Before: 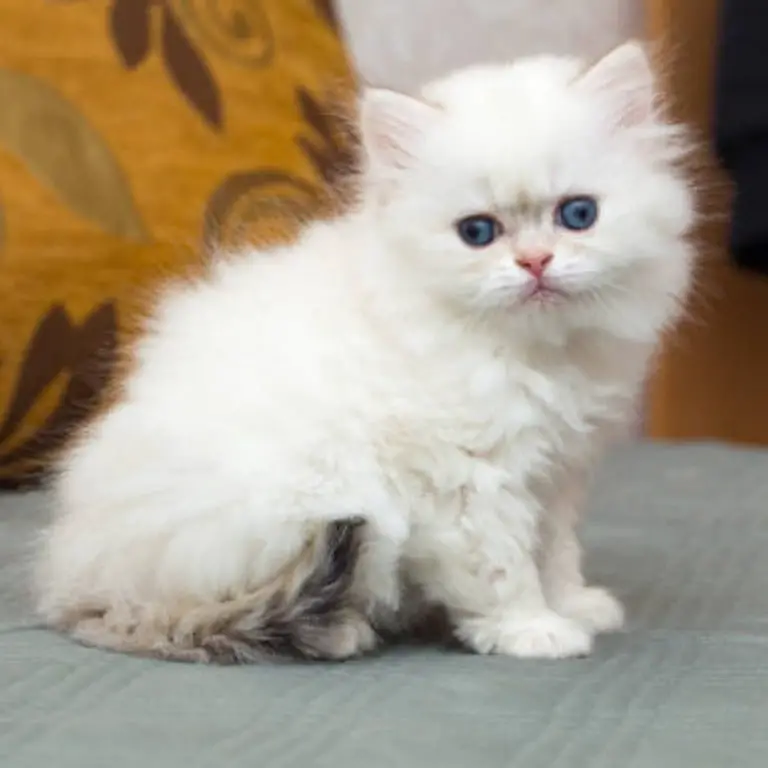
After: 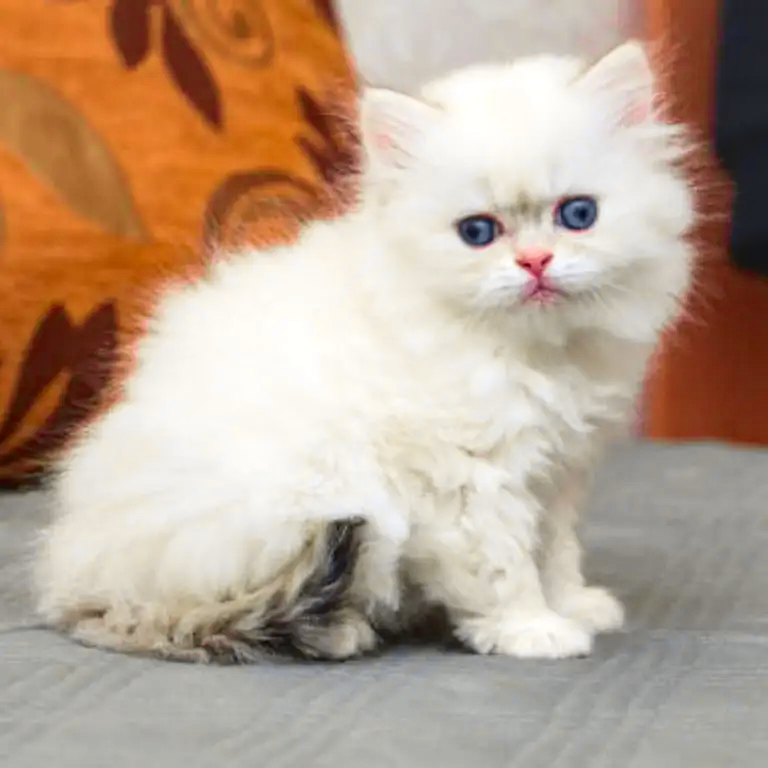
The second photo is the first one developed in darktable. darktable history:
local contrast: on, module defaults
tone curve: curves: ch0 [(0, 0.036) (0.119, 0.115) (0.466, 0.498) (0.715, 0.767) (0.817, 0.865) (1, 0.998)]; ch1 [(0, 0) (0.377, 0.424) (0.442, 0.491) (0.487, 0.498) (0.514, 0.512) (0.536, 0.577) (0.66, 0.724) (1, 1)]; ch2 [(0, 0) (0.38, 0.405) (0.463, 0.443) (0.492, 0.486) (0.526, 0.541) (0.578, 0.598) (1, 1)], color space Lab, independent channels, preserve colors none
